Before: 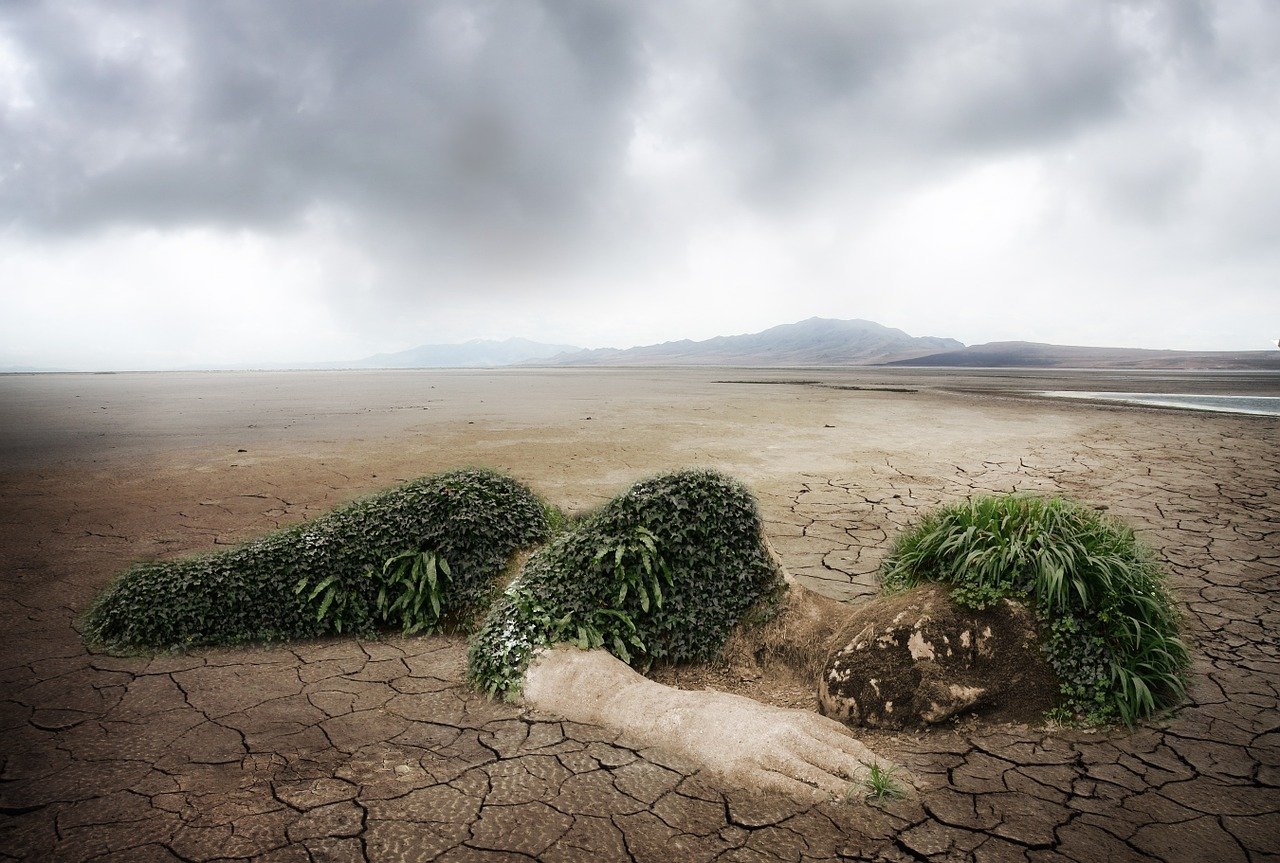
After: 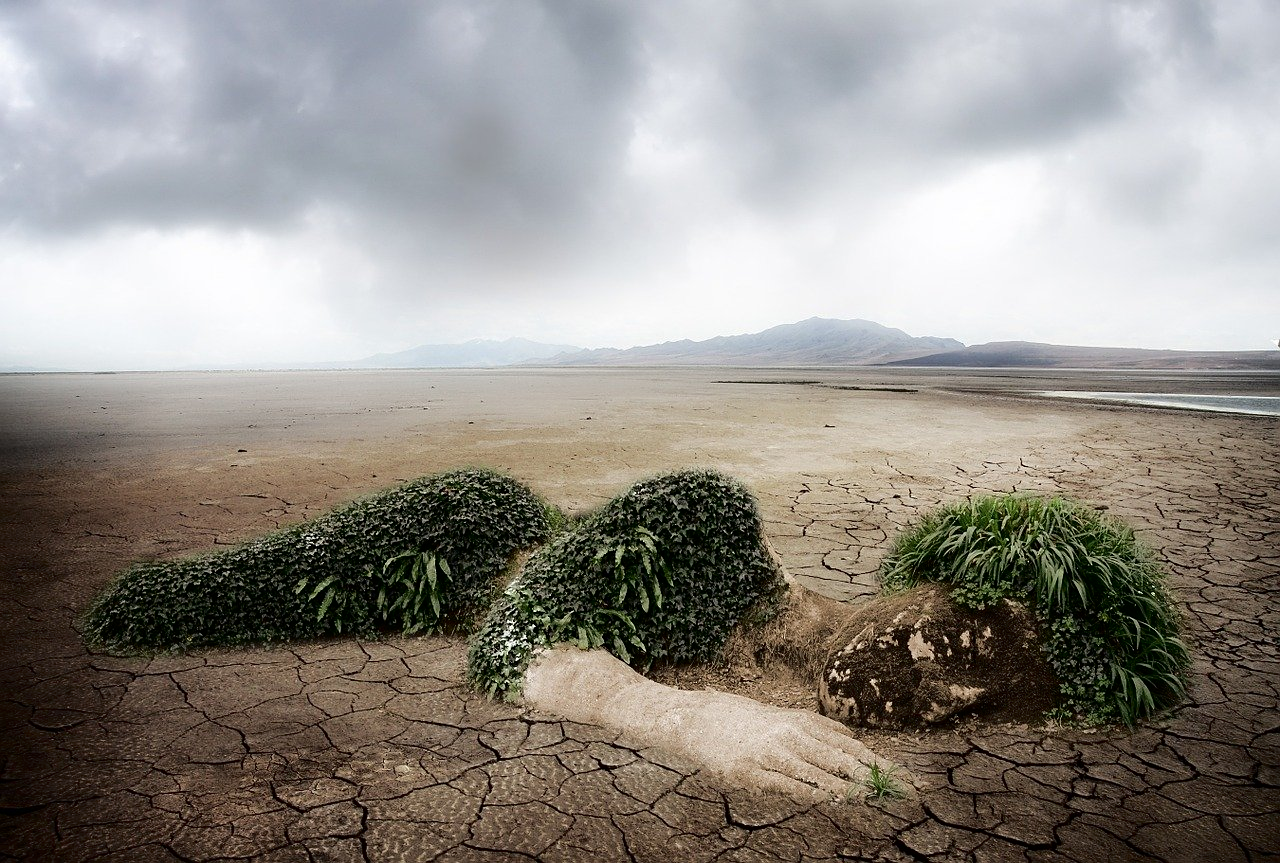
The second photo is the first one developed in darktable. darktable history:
sharpen: amount 0.2
fill light: exposure -2 EV, width 8.6
